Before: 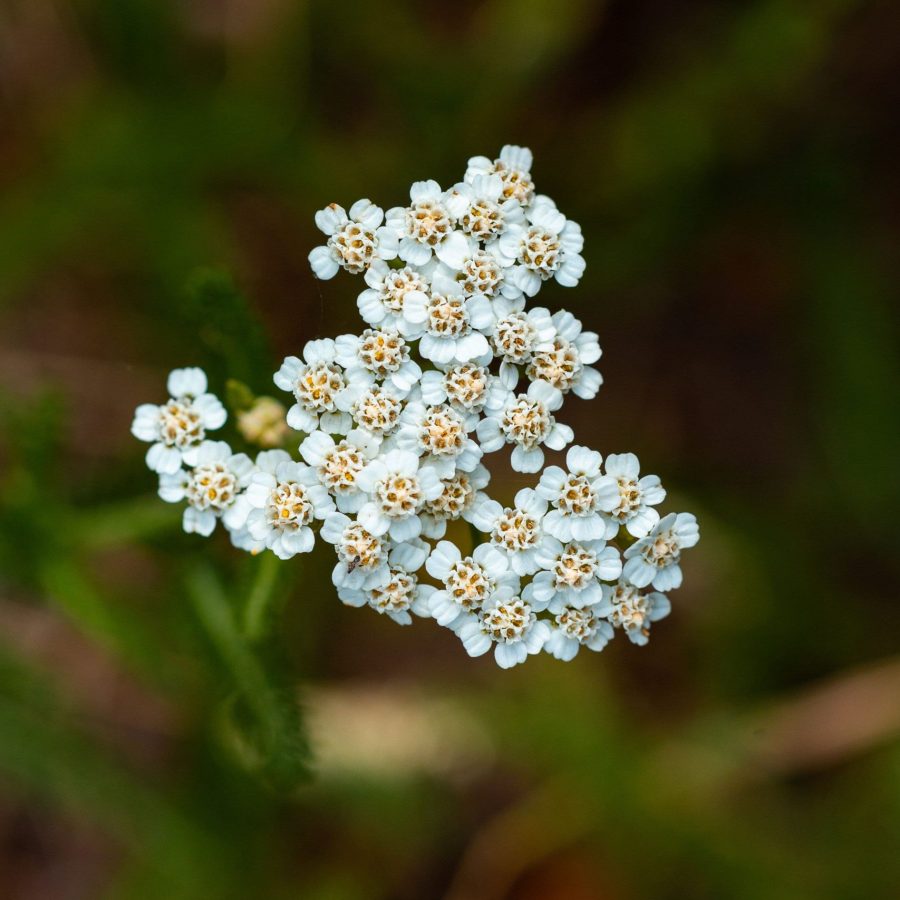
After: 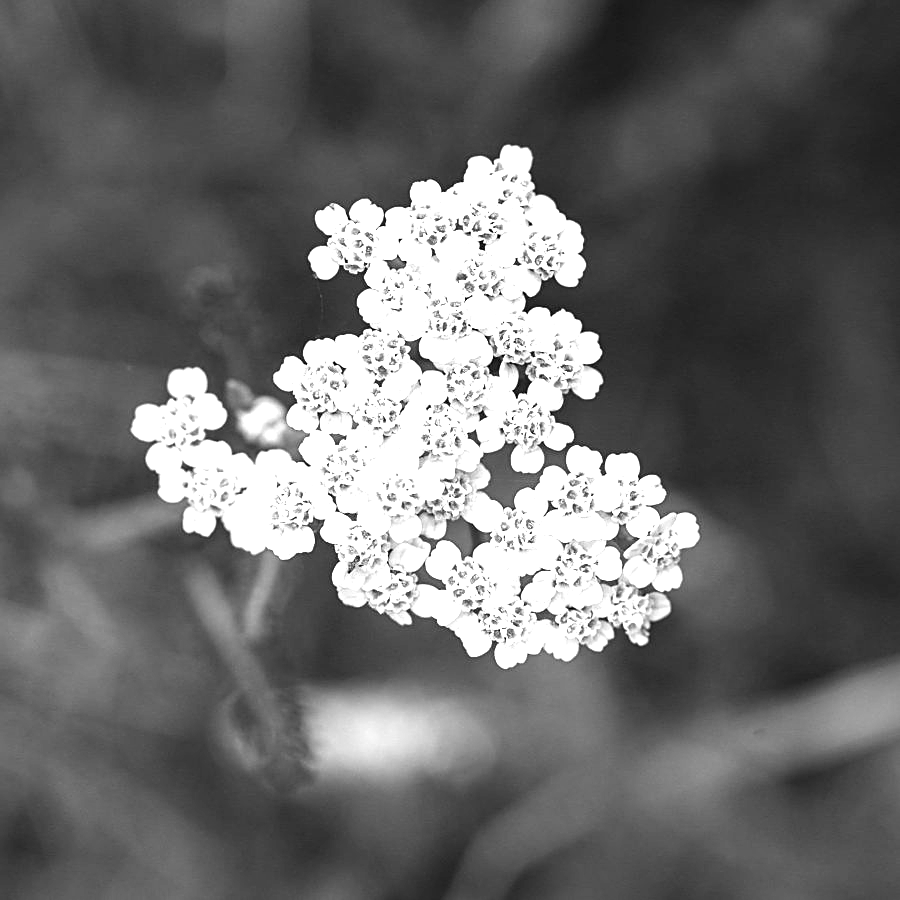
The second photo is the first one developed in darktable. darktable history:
monochrome: on, module defaults
sharpen: on, module defaults
exposure: black level correction -0.002, exposure 1.35 EV, compensate highlight preservation false
